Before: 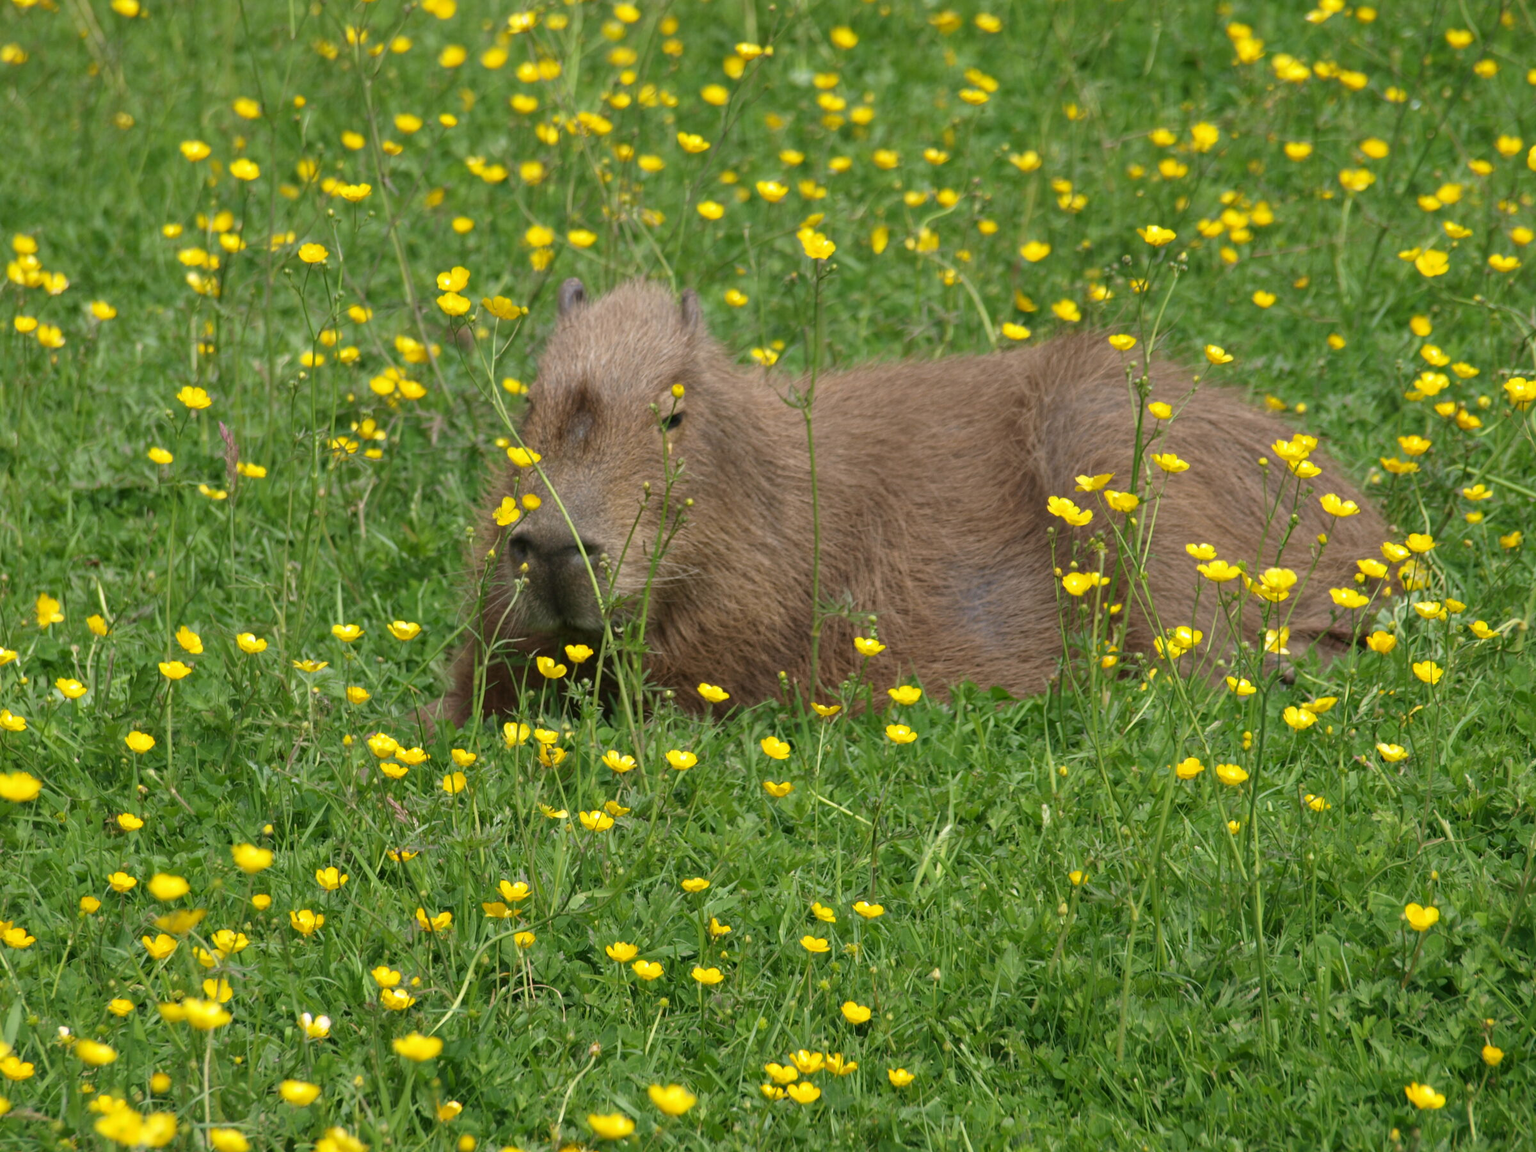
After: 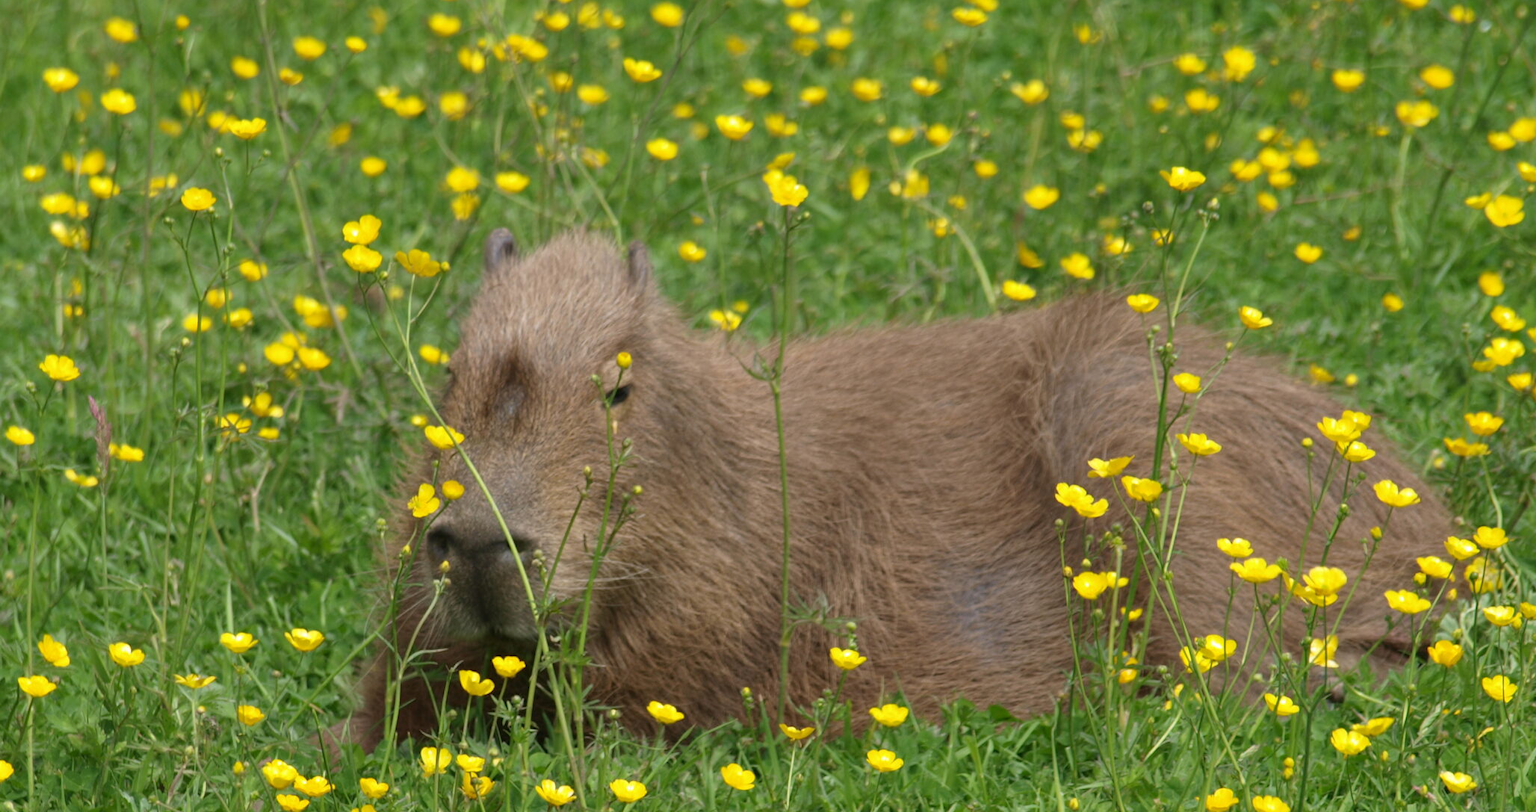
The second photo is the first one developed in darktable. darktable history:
base curve: exposure shift 0, preserve colors none
crop and rotate: left 9.345%, top 7.22%, right 4.982%, bottom 32.331%
